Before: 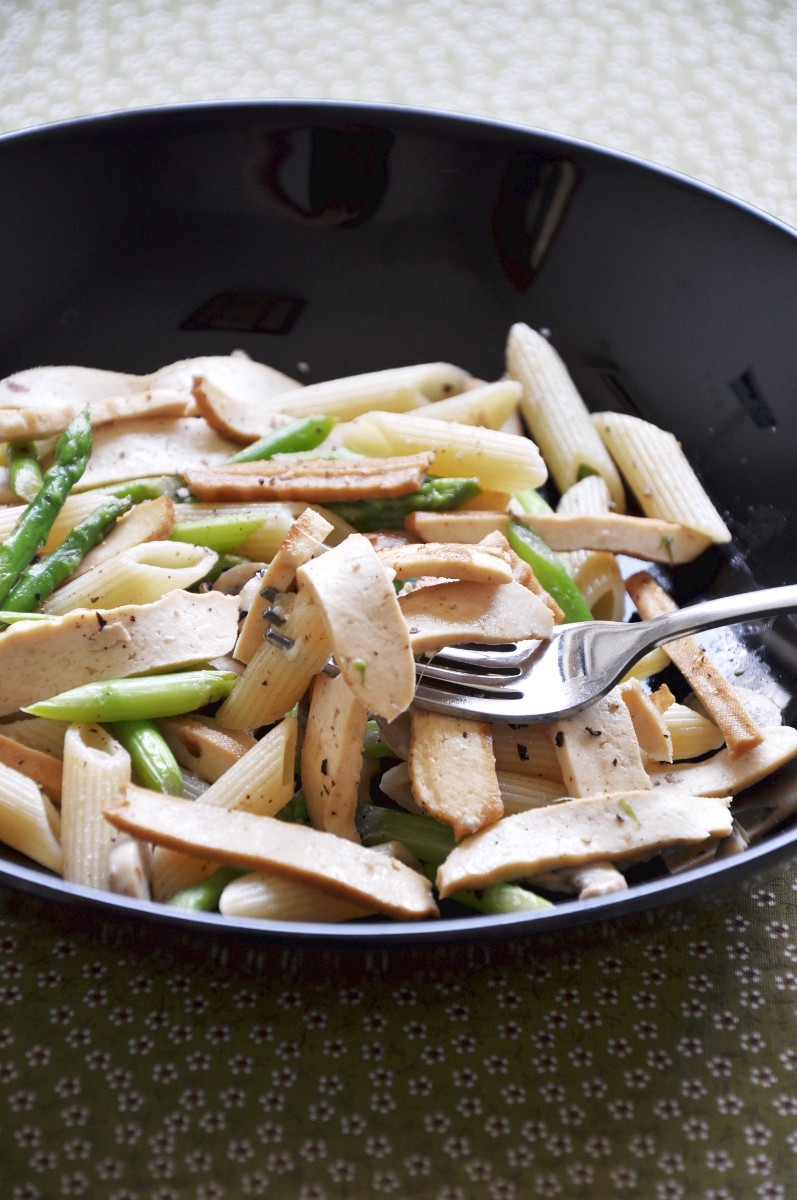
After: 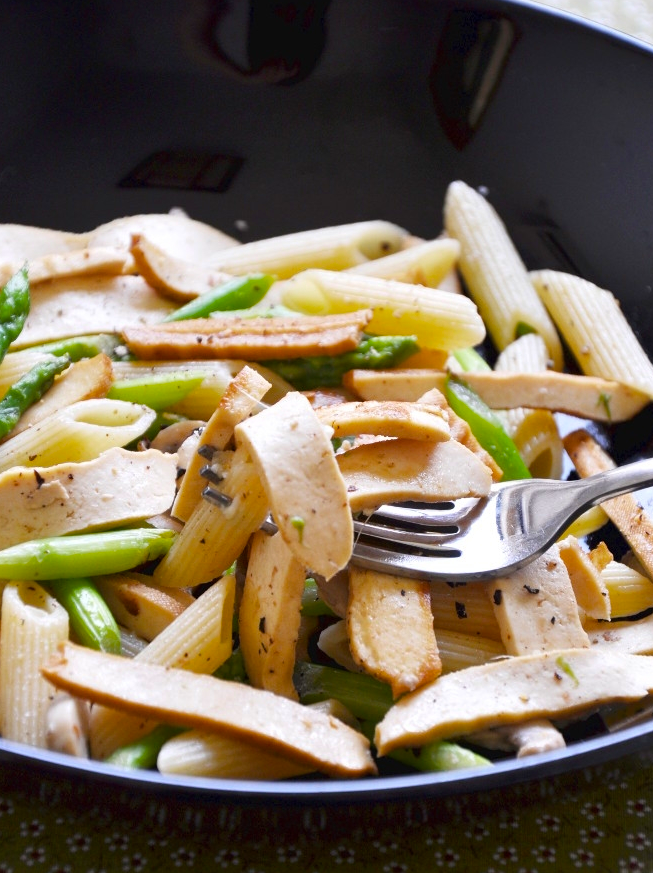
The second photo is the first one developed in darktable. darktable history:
crop: left 7.856%, top 11.836%, right 10.12%, bottom 15.387%
color balance rgb: perceptual saturation grading › global saturation 20%, global vibrance 20%
color balance: output saturation 110%
